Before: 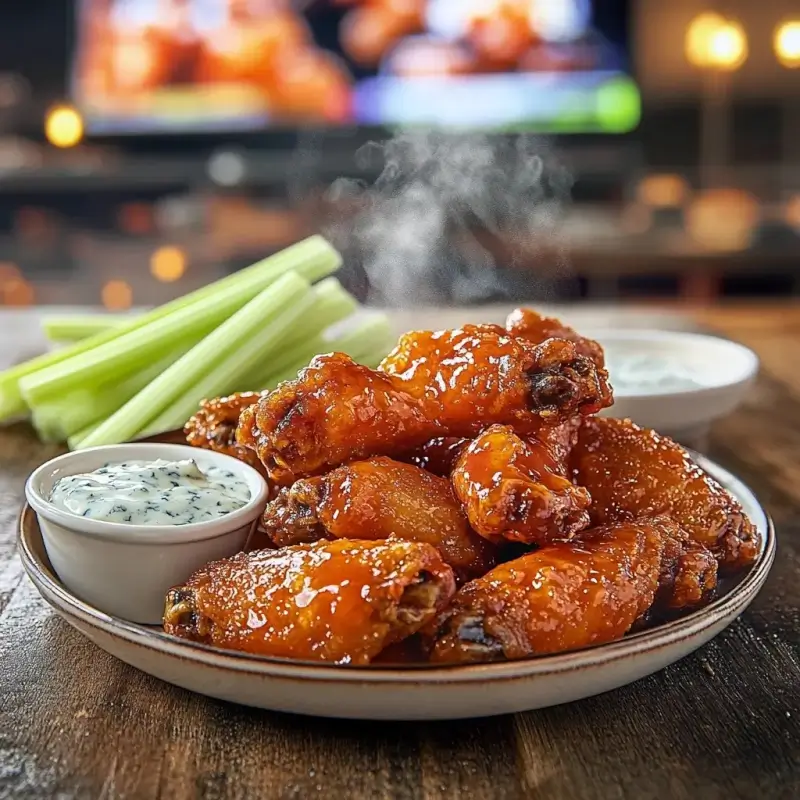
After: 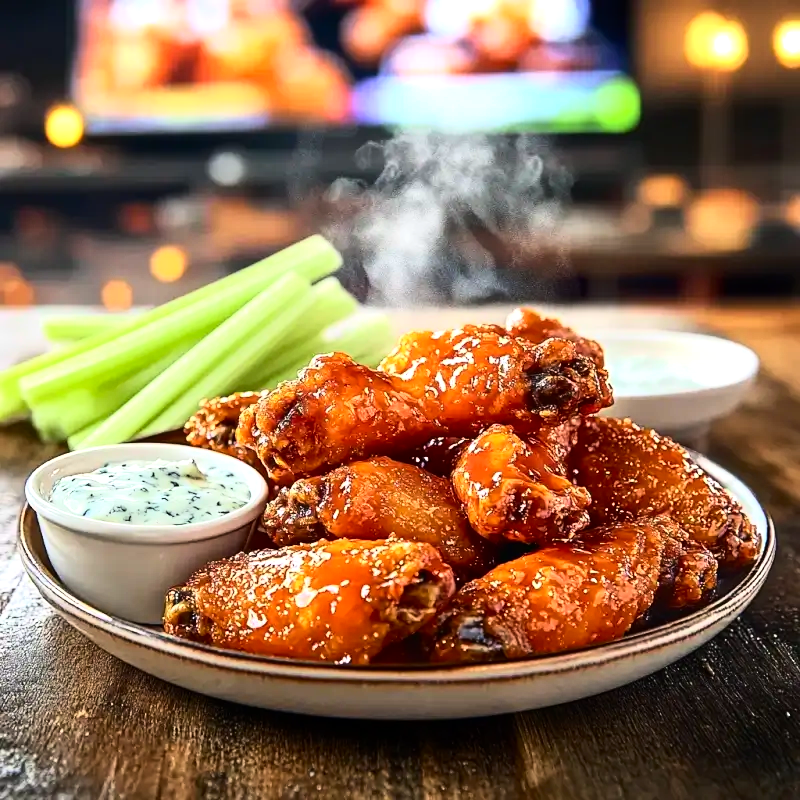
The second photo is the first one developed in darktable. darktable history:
tone curve: curves: ch0 [(0, 0) (0.091, 0.077) (0.517, 0.574) (0.745, 0.82) (0.844, 0.908) (0.909, 0.942) (1, 0.973)]; ch1 [(0, 0) (0.437, 0.404) (0.5, 0.5) (0.534, 0.546) (0.58, 0.603) (0.616, 0.649) (1, 1)]; ch2 [(0, 0) (0.442, 0.415) (0.5, 0.5) (0.535, 0.547) (0.585, 0.62) (1, 1)], color space Lab, independent channels, preserve colors none
tone equalizer: -8 EV -0.75 EV, -7 EV -0.7 EV, -6 EV -0.6 EV, -5 EV -0.4 EV, -3 EV 0.4 EV, -2 EV 0.6 EV, -1 EV 0.7 EV, +0 EV 0.75 EV, edges refinement/feathering 500, mask exposure compensation -1.57 EV, preserve details no
